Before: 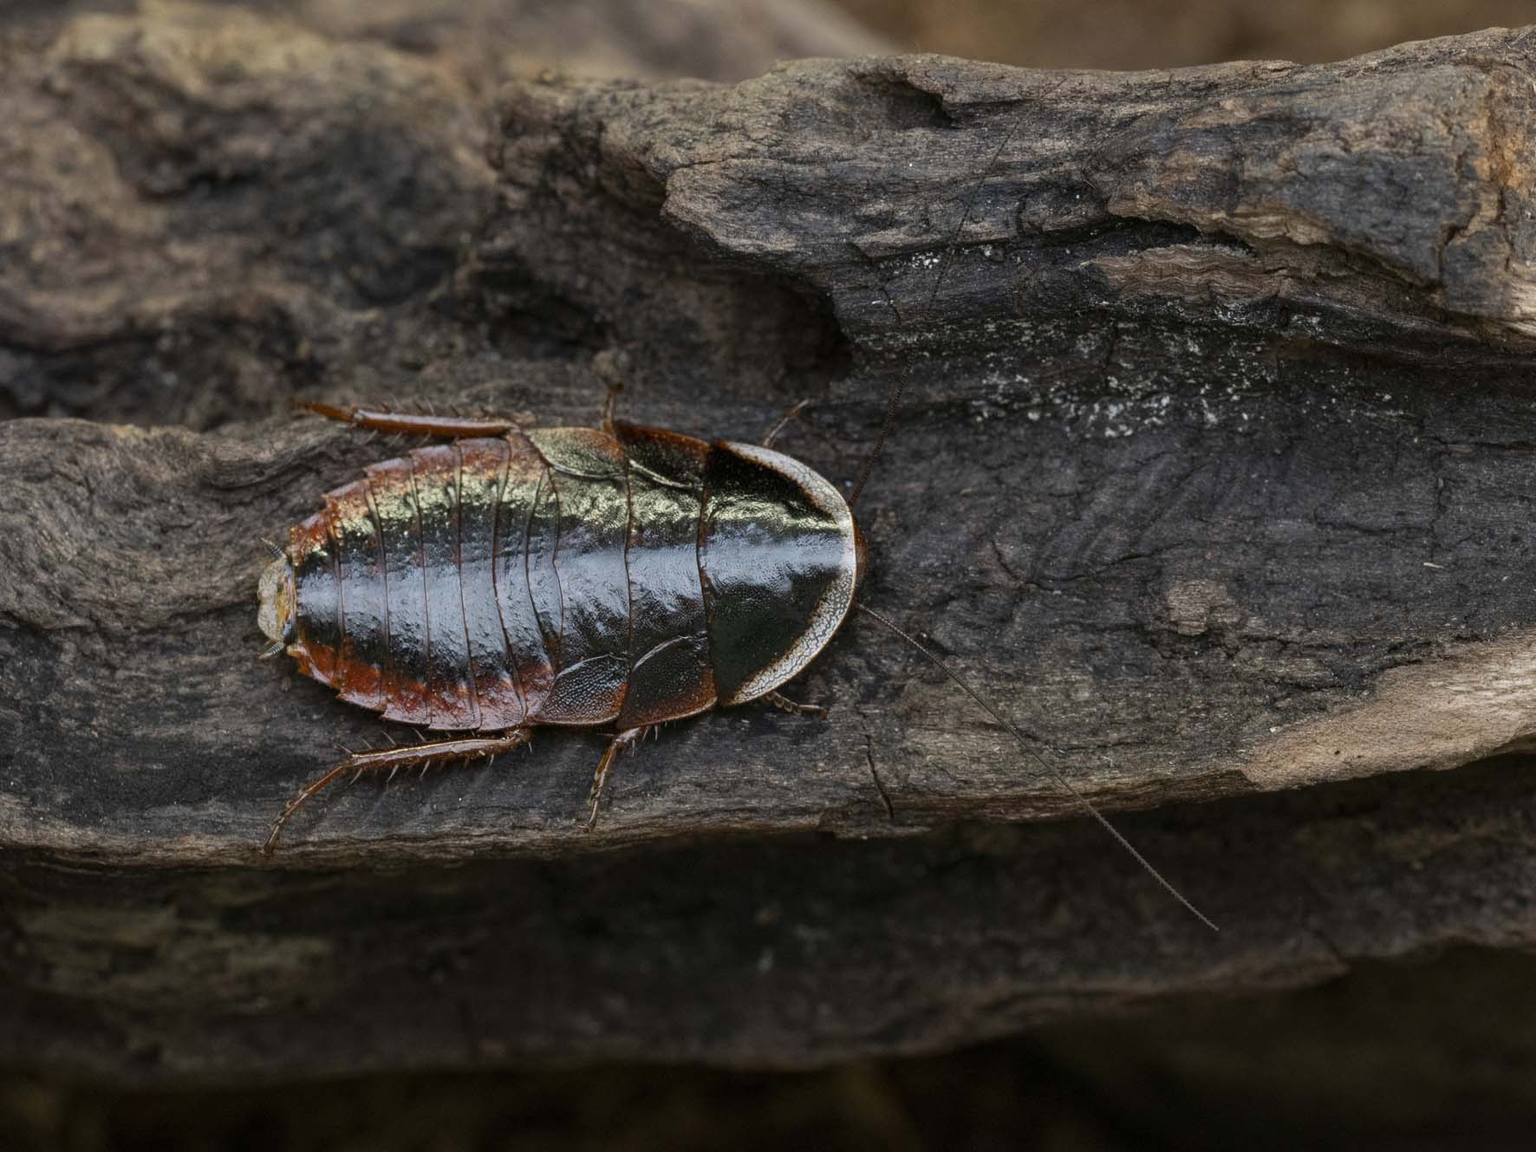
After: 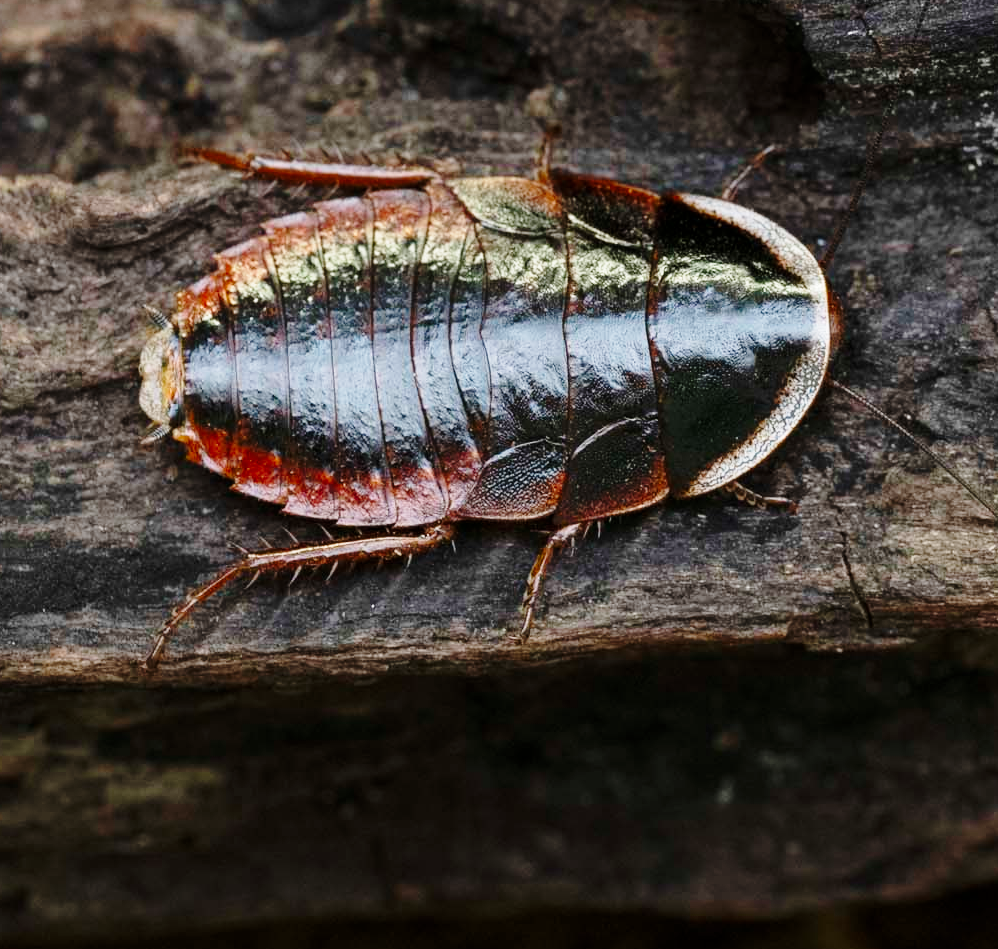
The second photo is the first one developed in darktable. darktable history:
vibrance: on, module defaults
crop: left 8.966%, top 23.852%, right 34.699%, bottom 4.703%
base curve: curves: ch0 [(0, 0) (0.028, 0.03) (0.121, 0.232) (0.46, 0.748) (0.859, 0.968) (1, 1)], preserve colors none
